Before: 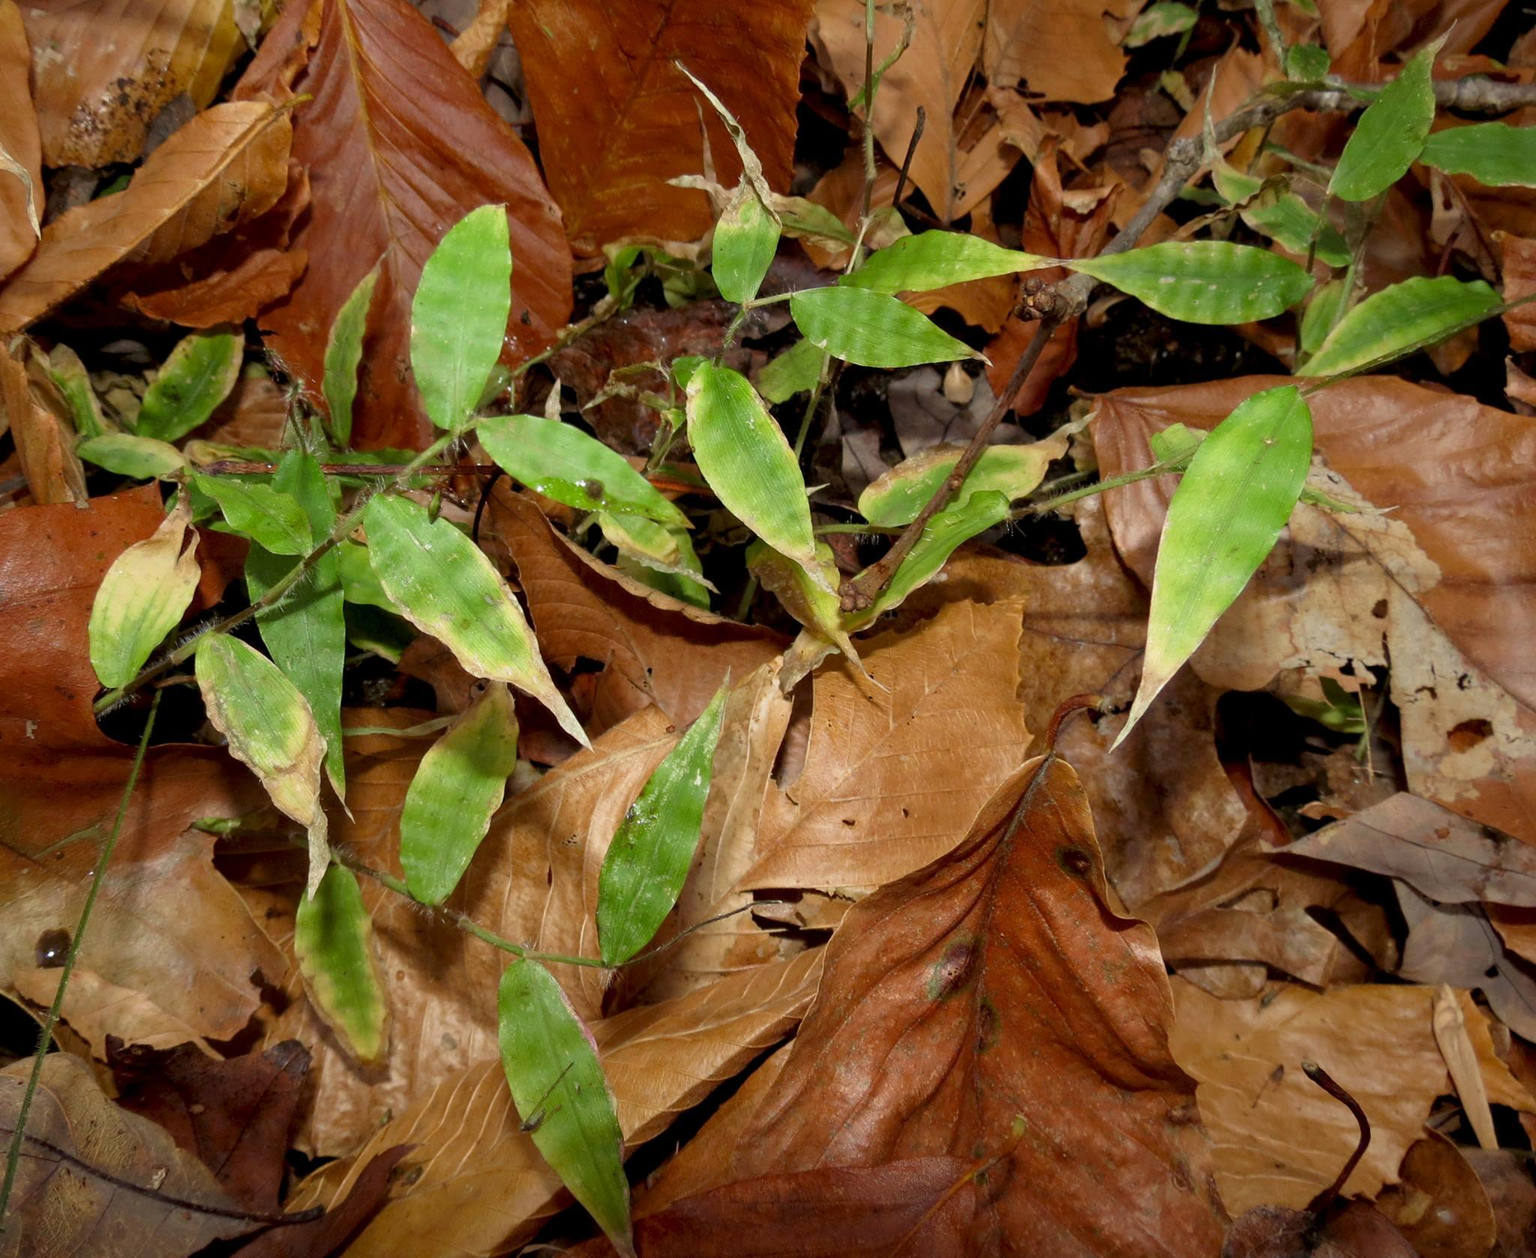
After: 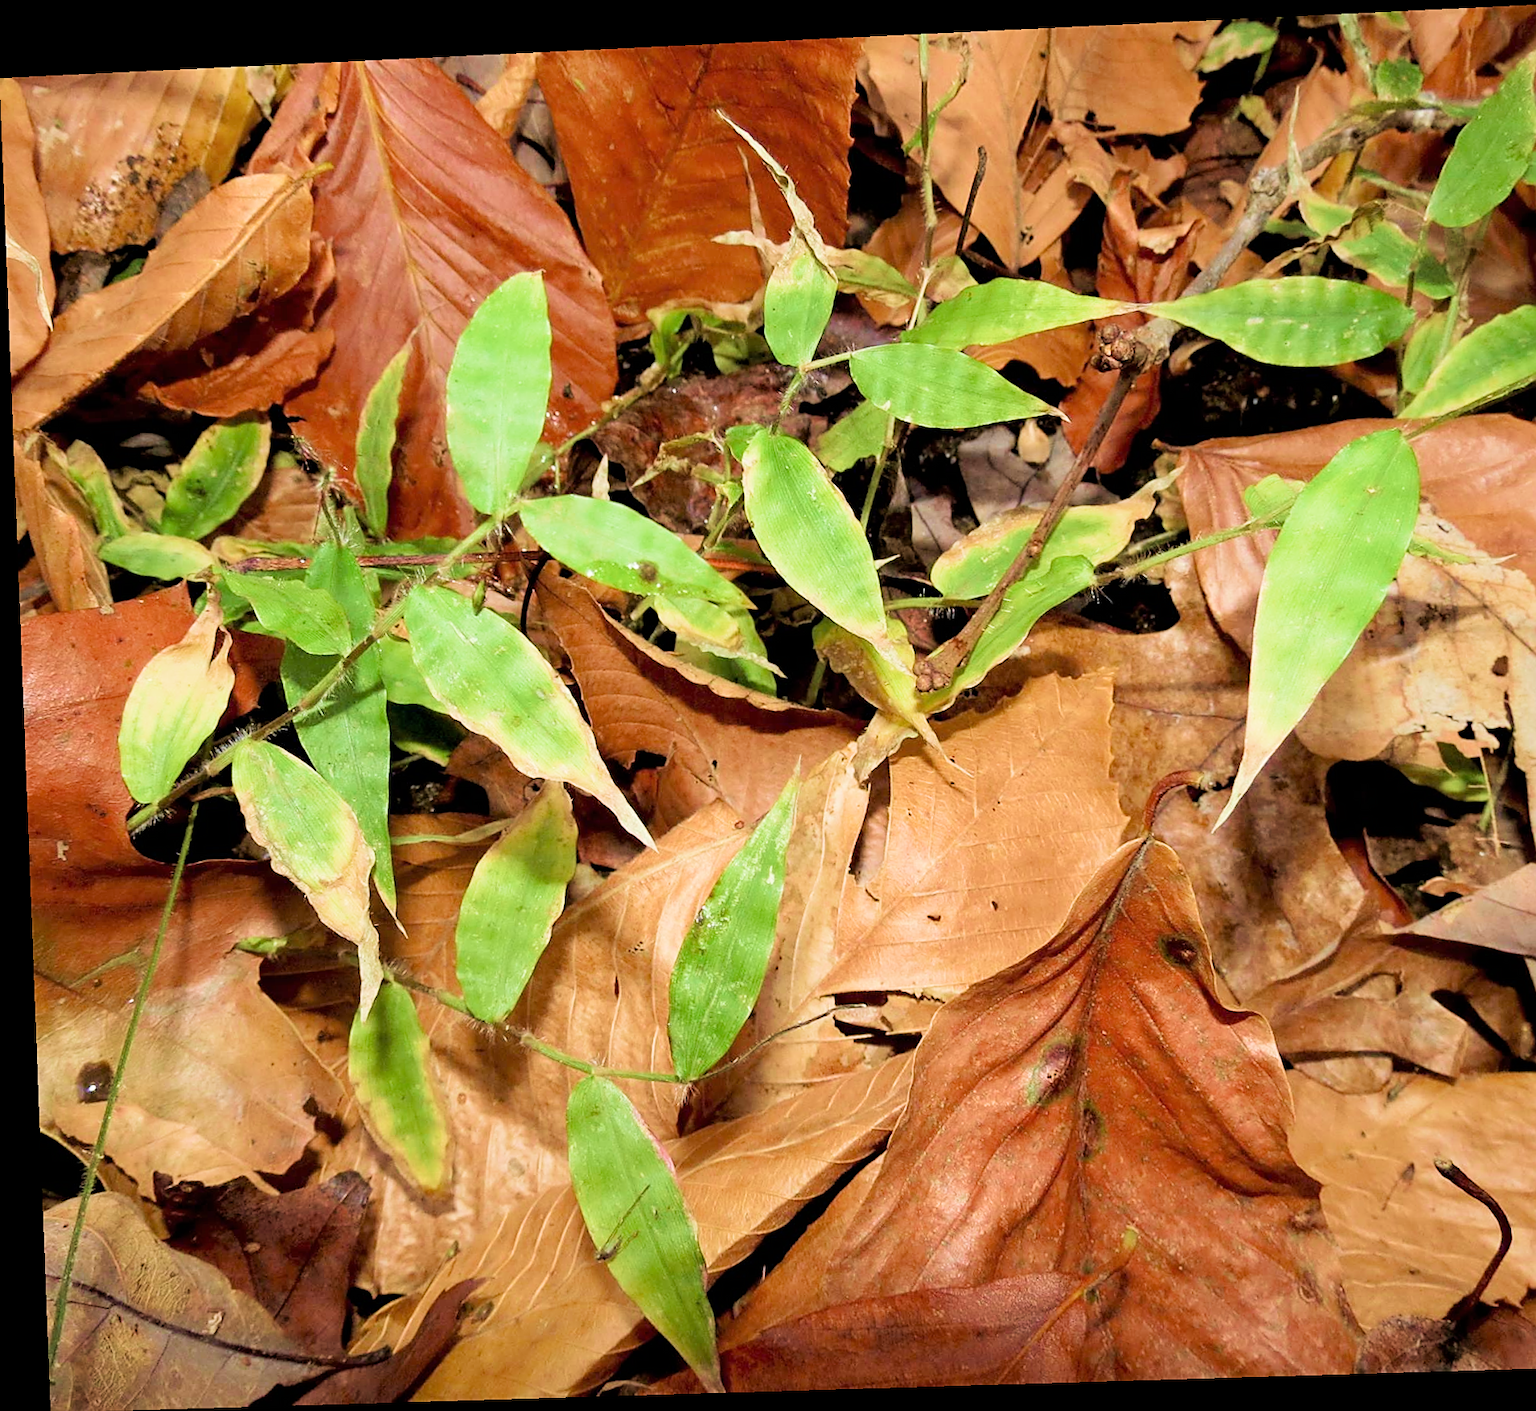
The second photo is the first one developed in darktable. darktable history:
exposure: black level correction 0, exposure 1.5 EV, compensate exposure bias true, compensate highlight preservation false
rotate and perspective: rotation -2.22°, lens shift (horizontal) -0.022, automatic cropping off
velvia: strength 40%
sharpen: on, module defaults
filmic rgb: black relative exposure -7.65 EV, white relative exposure 4.56 EV, hardness 3.61
crop: right 9.509%, bottom 0.031%
